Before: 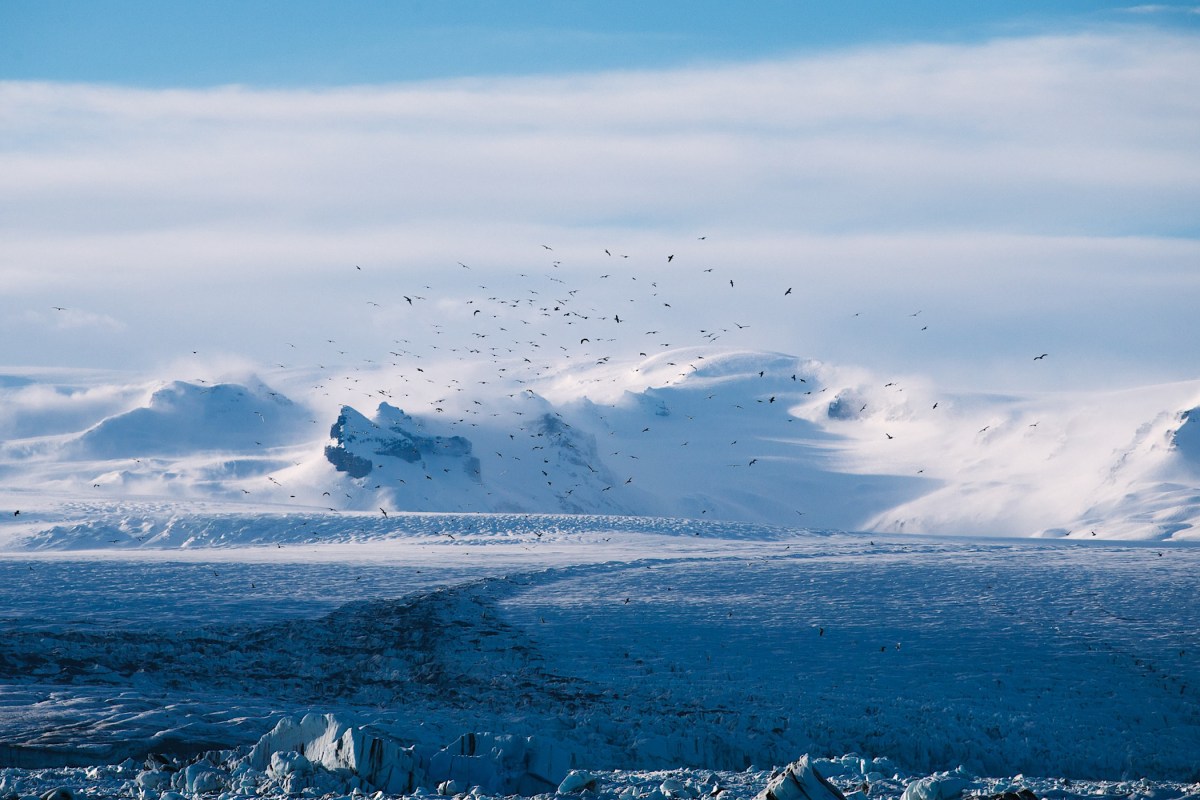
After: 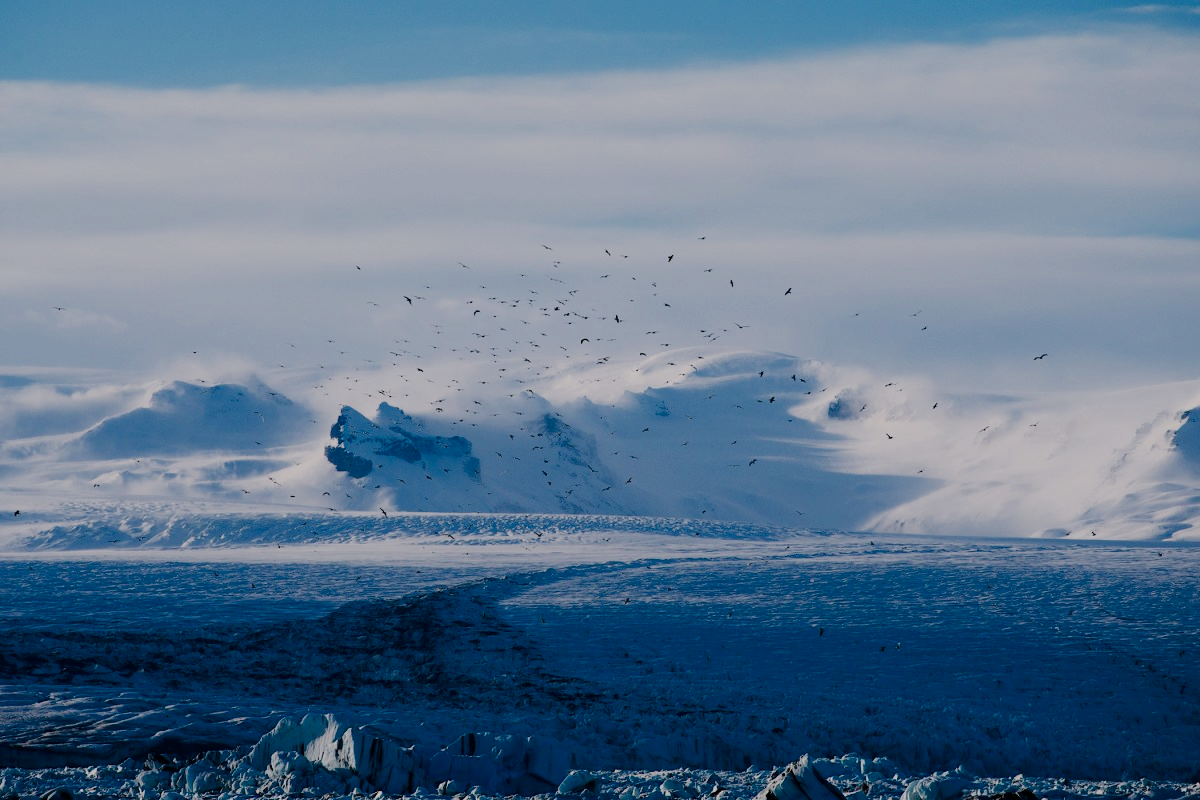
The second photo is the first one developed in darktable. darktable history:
exposure: exposure 0.127 EV, compensate highlight preservation false
contrast brightness saturation: brightness -0.2, saturation 0.08
filmic rgb: black relative exposure -8.54 EV, white relative exposure 5.52 EV, hardness 3.39, contrast 1.016
